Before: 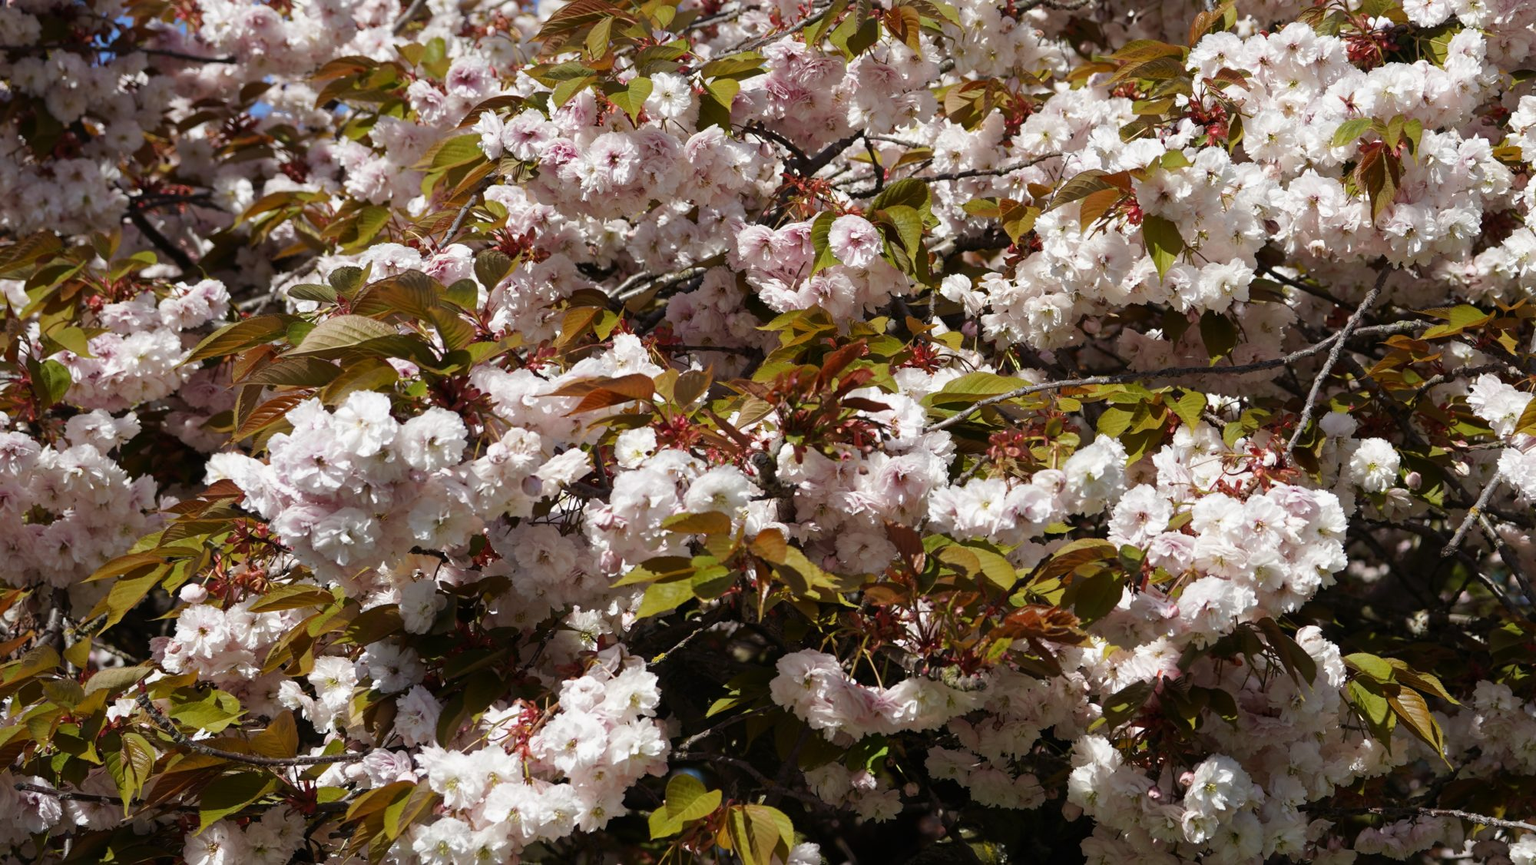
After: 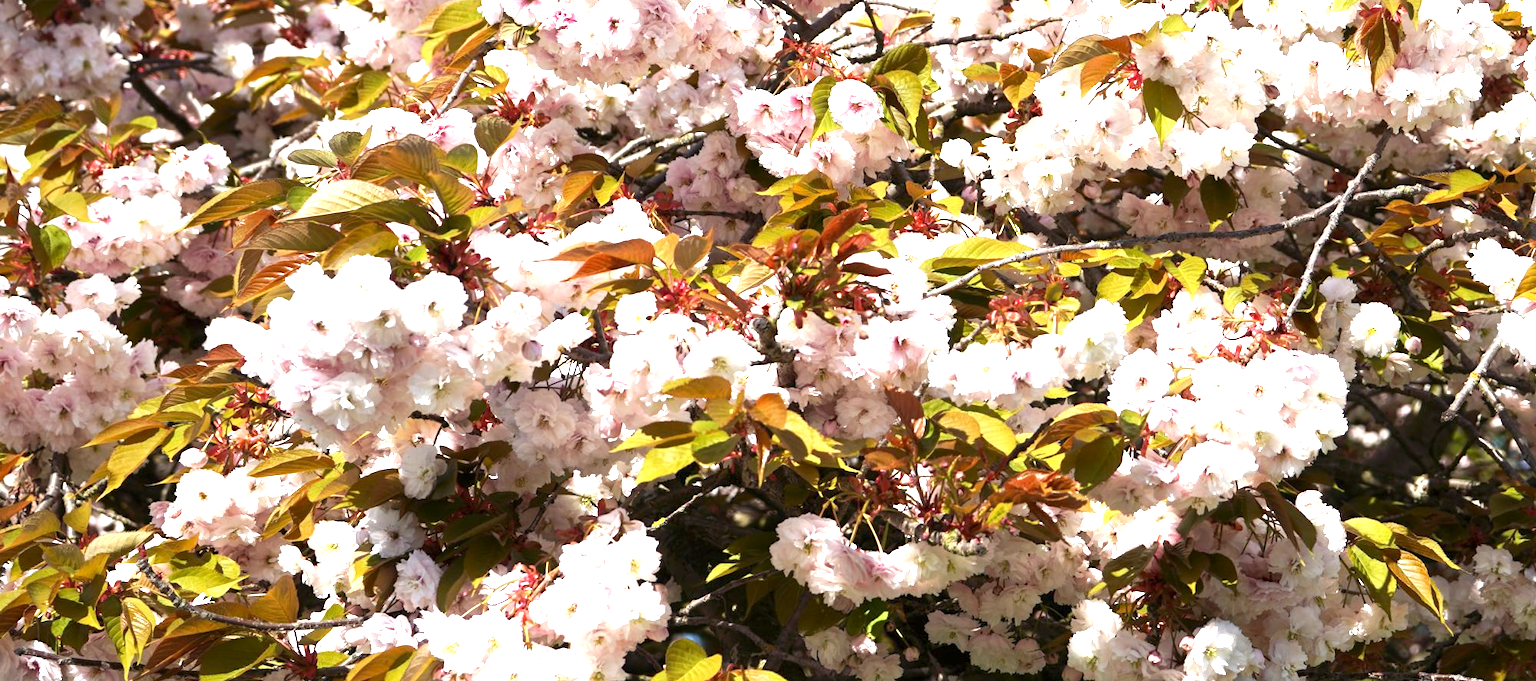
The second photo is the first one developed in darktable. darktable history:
crop and rotate: top 15.706%, bottom 5.465%
exposure: black level correction 0.001, exposure 1.724 EV, compensate highlight preservation false
